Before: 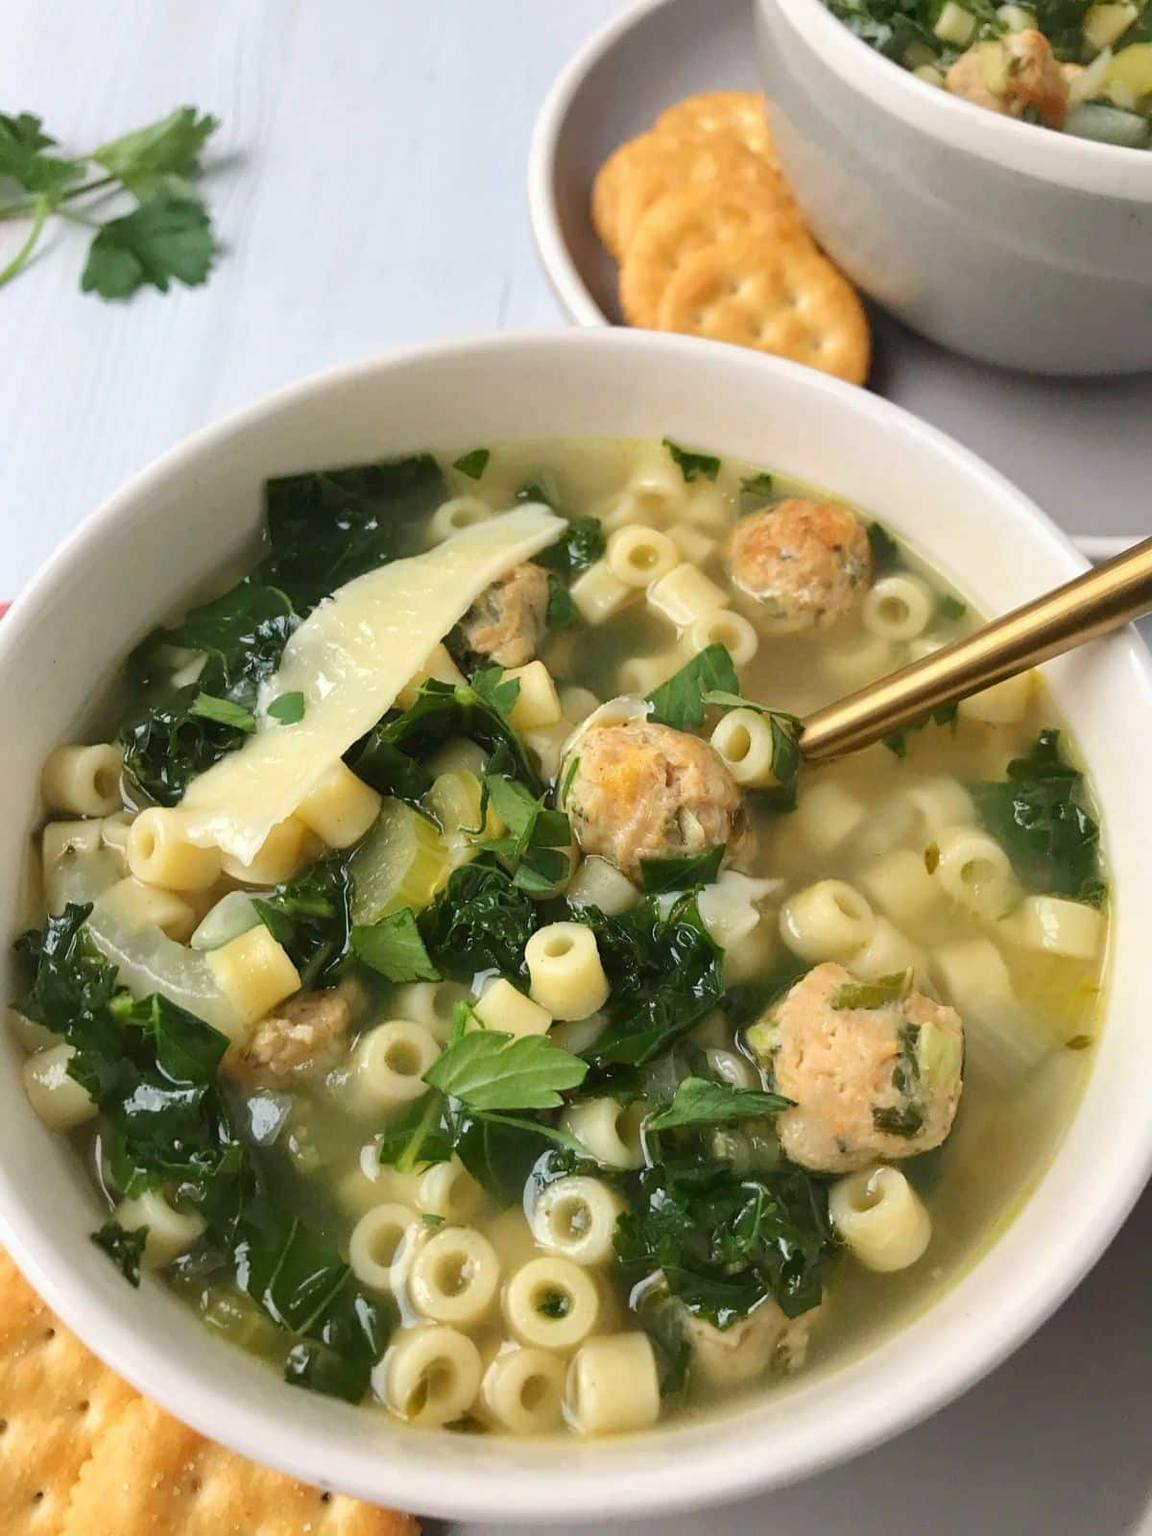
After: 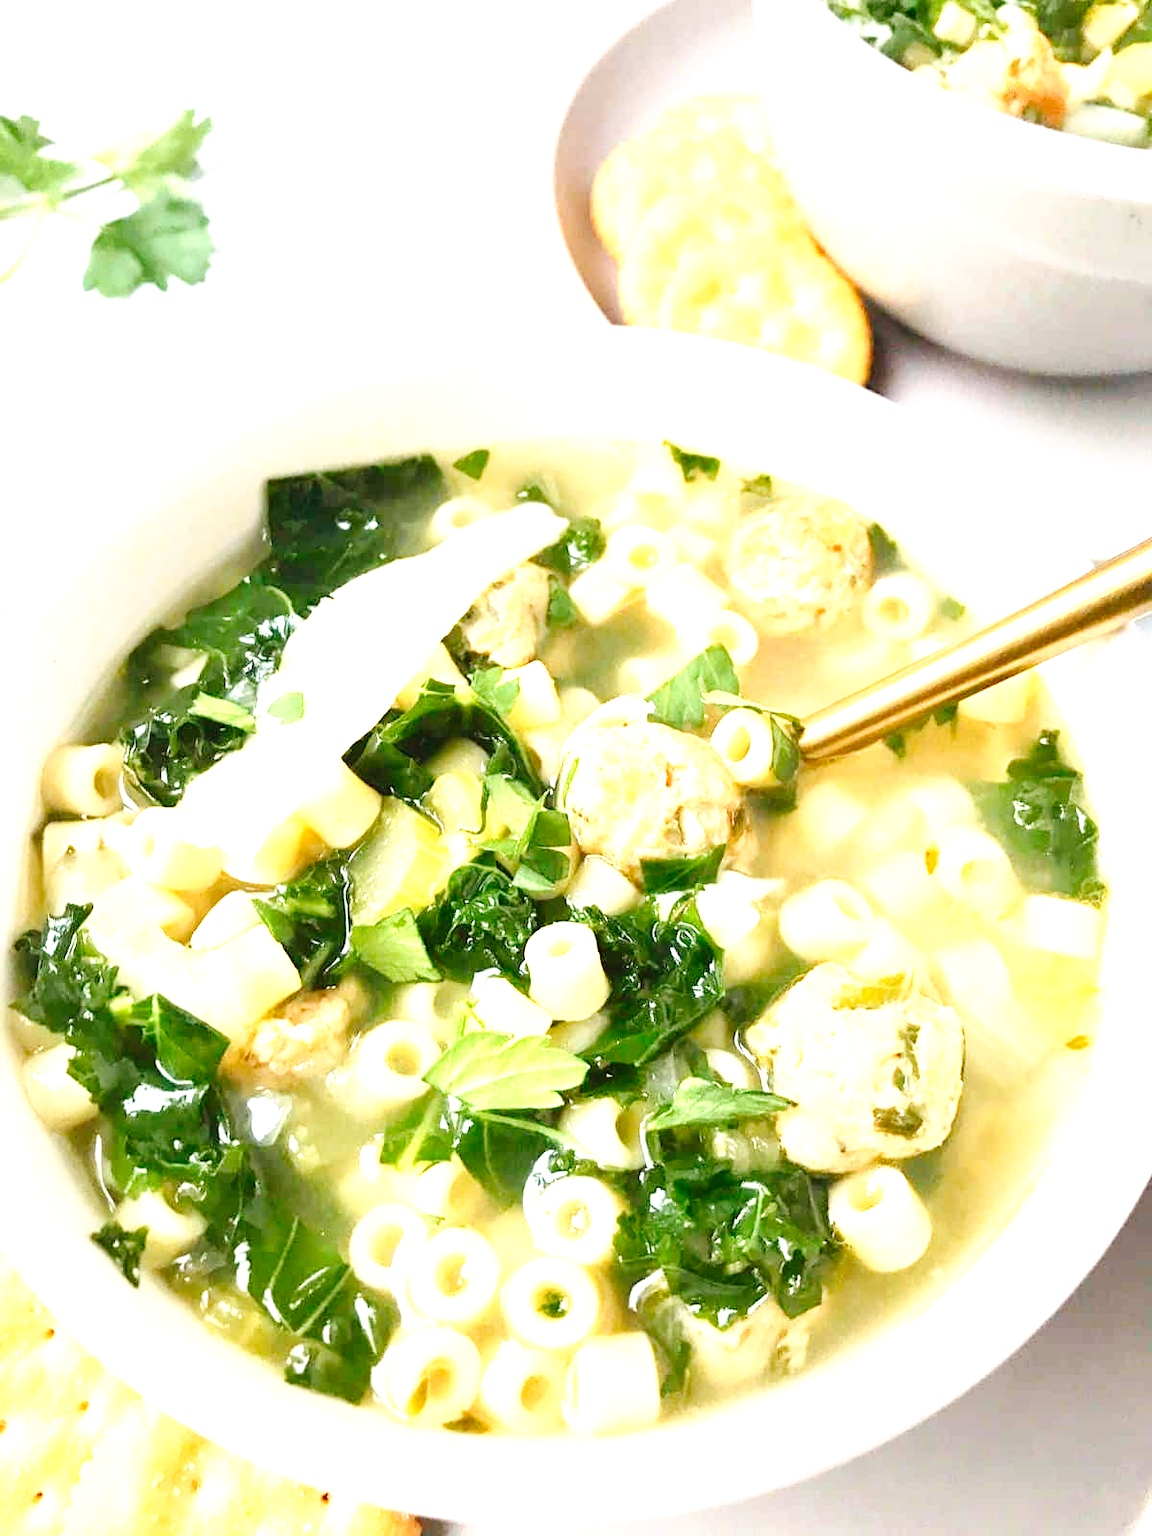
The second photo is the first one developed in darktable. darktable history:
exposure: black level correction 0, exposure 1.9 EV, compensate highlight preservation false
tone curve: curves: ch0 [(0, 0) (0.003, 0.003) (0.011, 0.005) (0.025, 0.008) (0.044, 0.012) (0.069, 0.02) (0.1, 0.031) (0.136, 0.047) (0.177, 0.088) (0.224, 0.141) (0.277, 0.222) (0.335, 0.32) (0.399, 0.425) (0.468, 0.524) (0.543, 0.623) (0.623, 0.716) (0.709, 0.796) (0.801, 0.88) (0.898, 0.959) (1, 1)], preserve colors none
